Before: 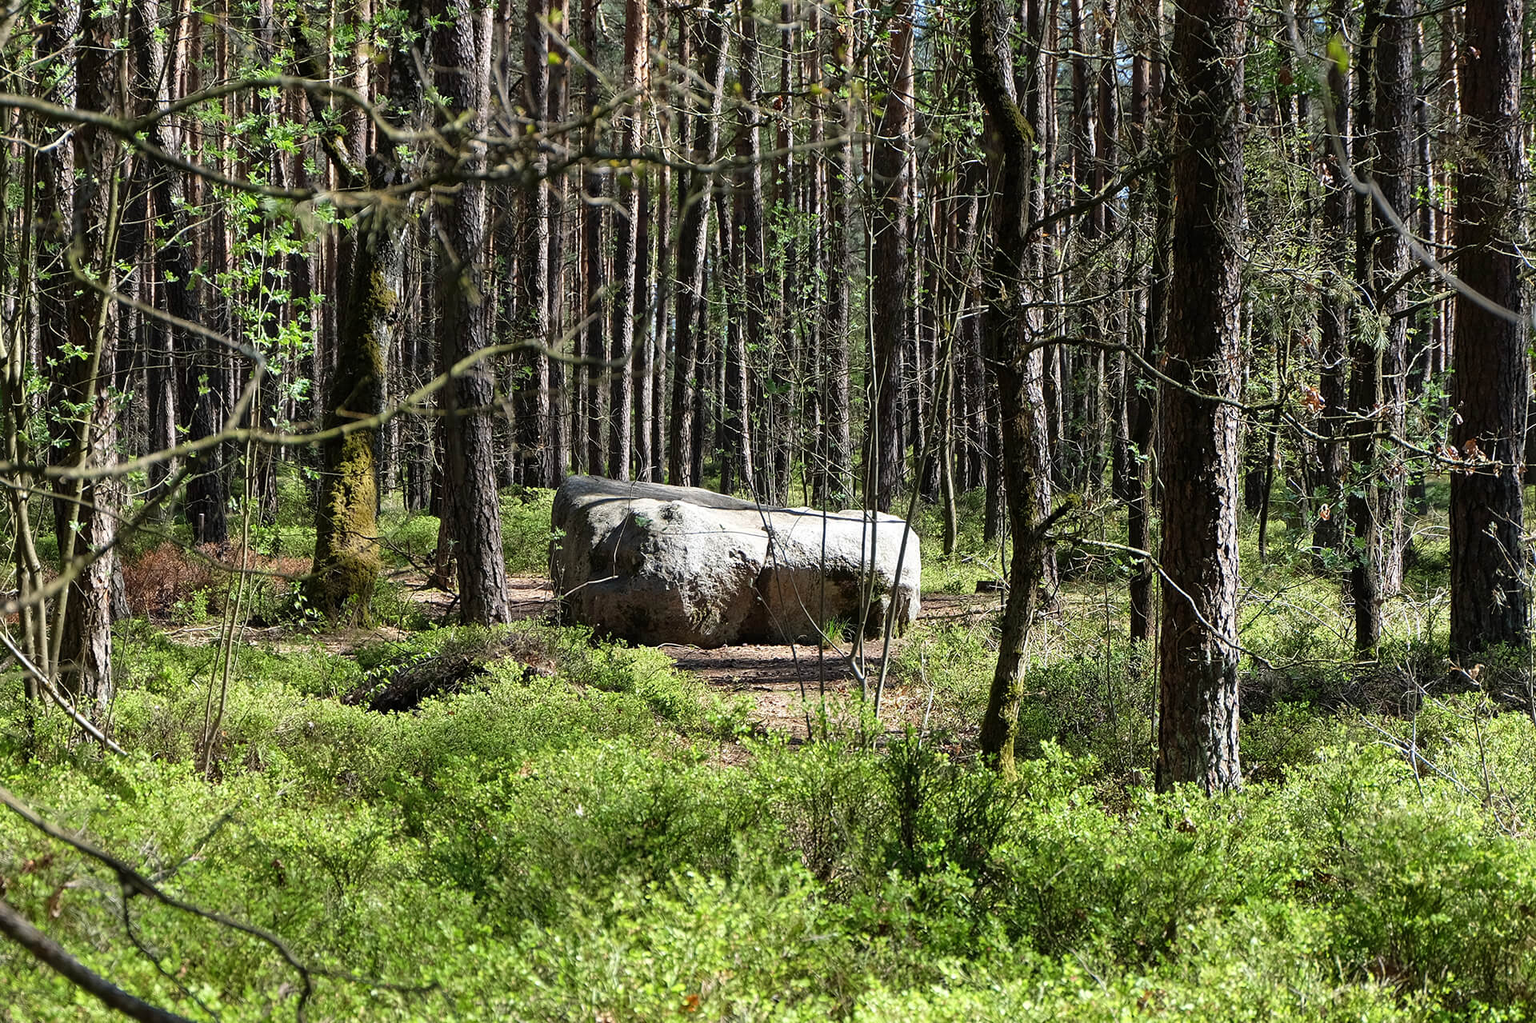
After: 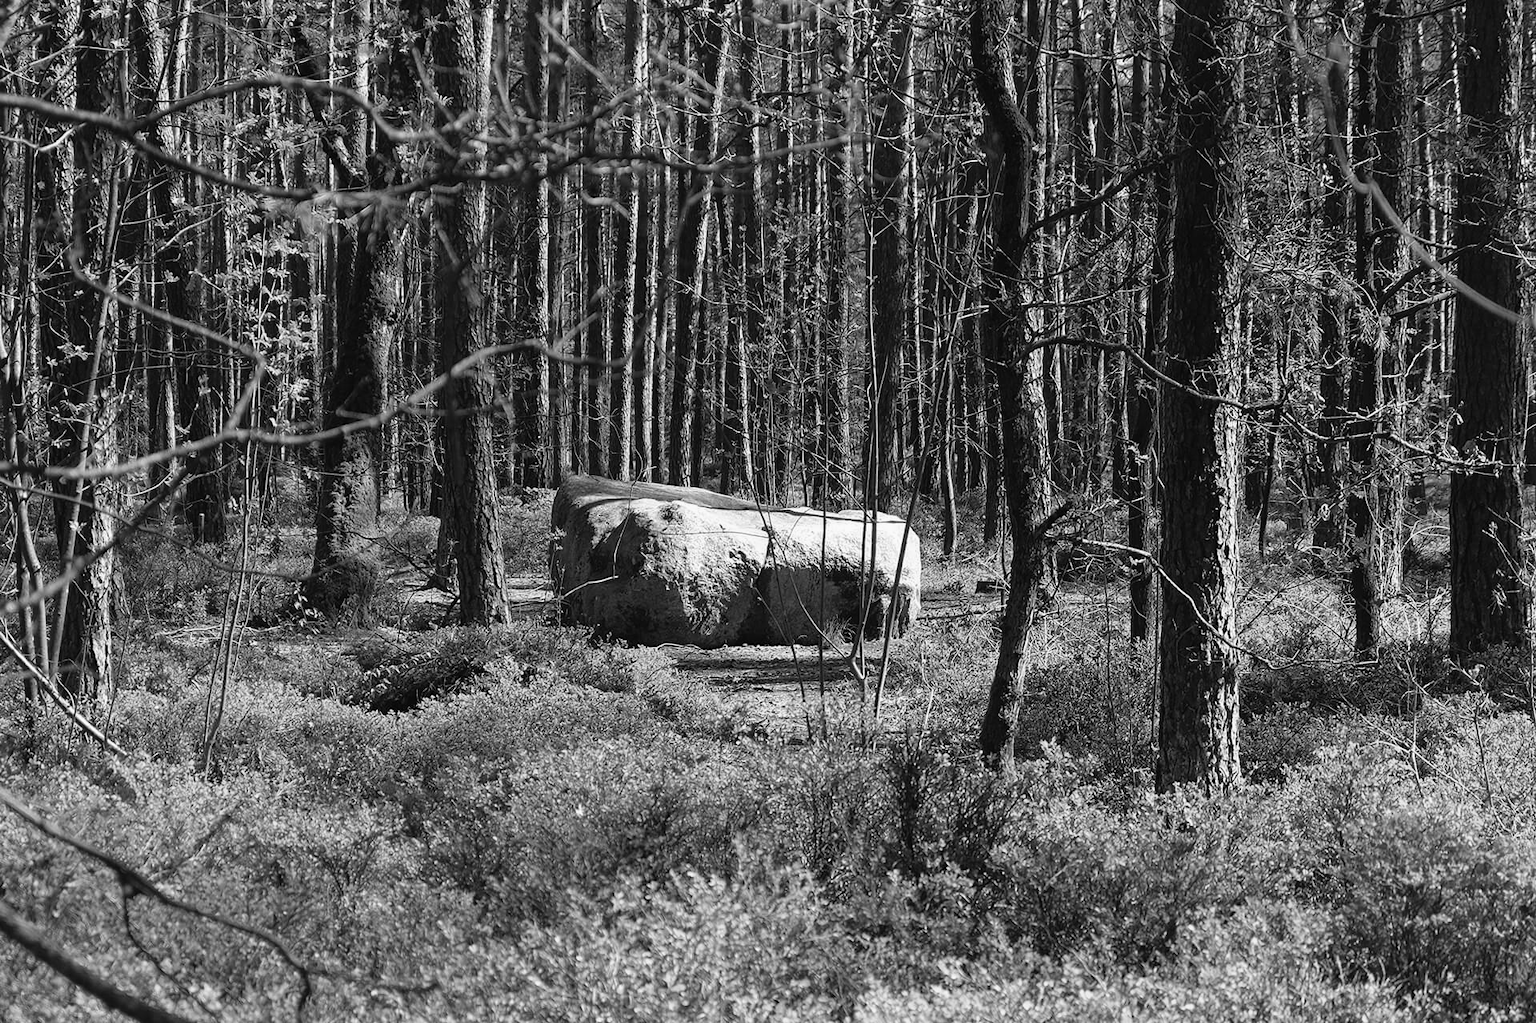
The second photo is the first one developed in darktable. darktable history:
color calibration: output gray [0.22, 0.42, 0.37, 0], gray › normalize channels true, illuminant same as pipeline (D50), adaptation XYZ, x 0.346, y 0.359, gamut compression 0
exposure: black level correction -0.003, exposure 0.04 EV, compensate highlight preservation false
